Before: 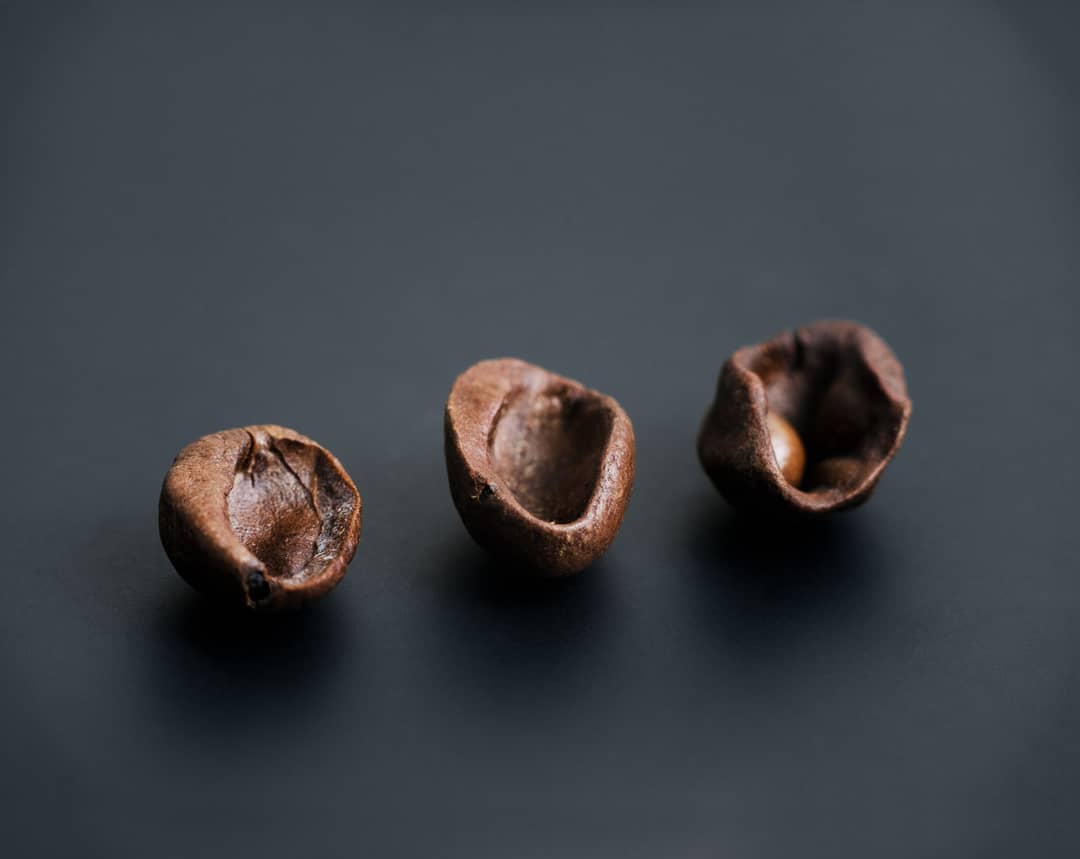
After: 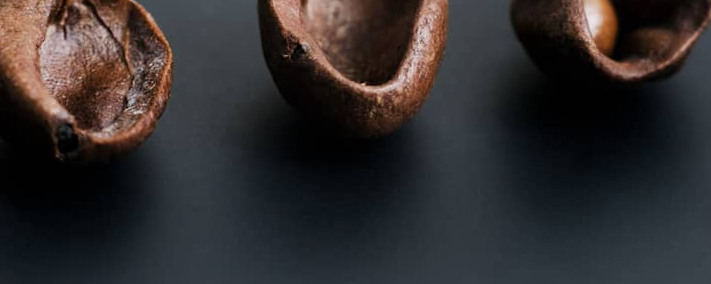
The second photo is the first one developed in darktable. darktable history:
rotate and perspective: rotation 1.72°, automatic cropping off
exposure: exposure -0.041 EV, compensate highlight preservation false
crop: left 18.091%, top 51.13%, right 17.525%, bottom 16.85%
